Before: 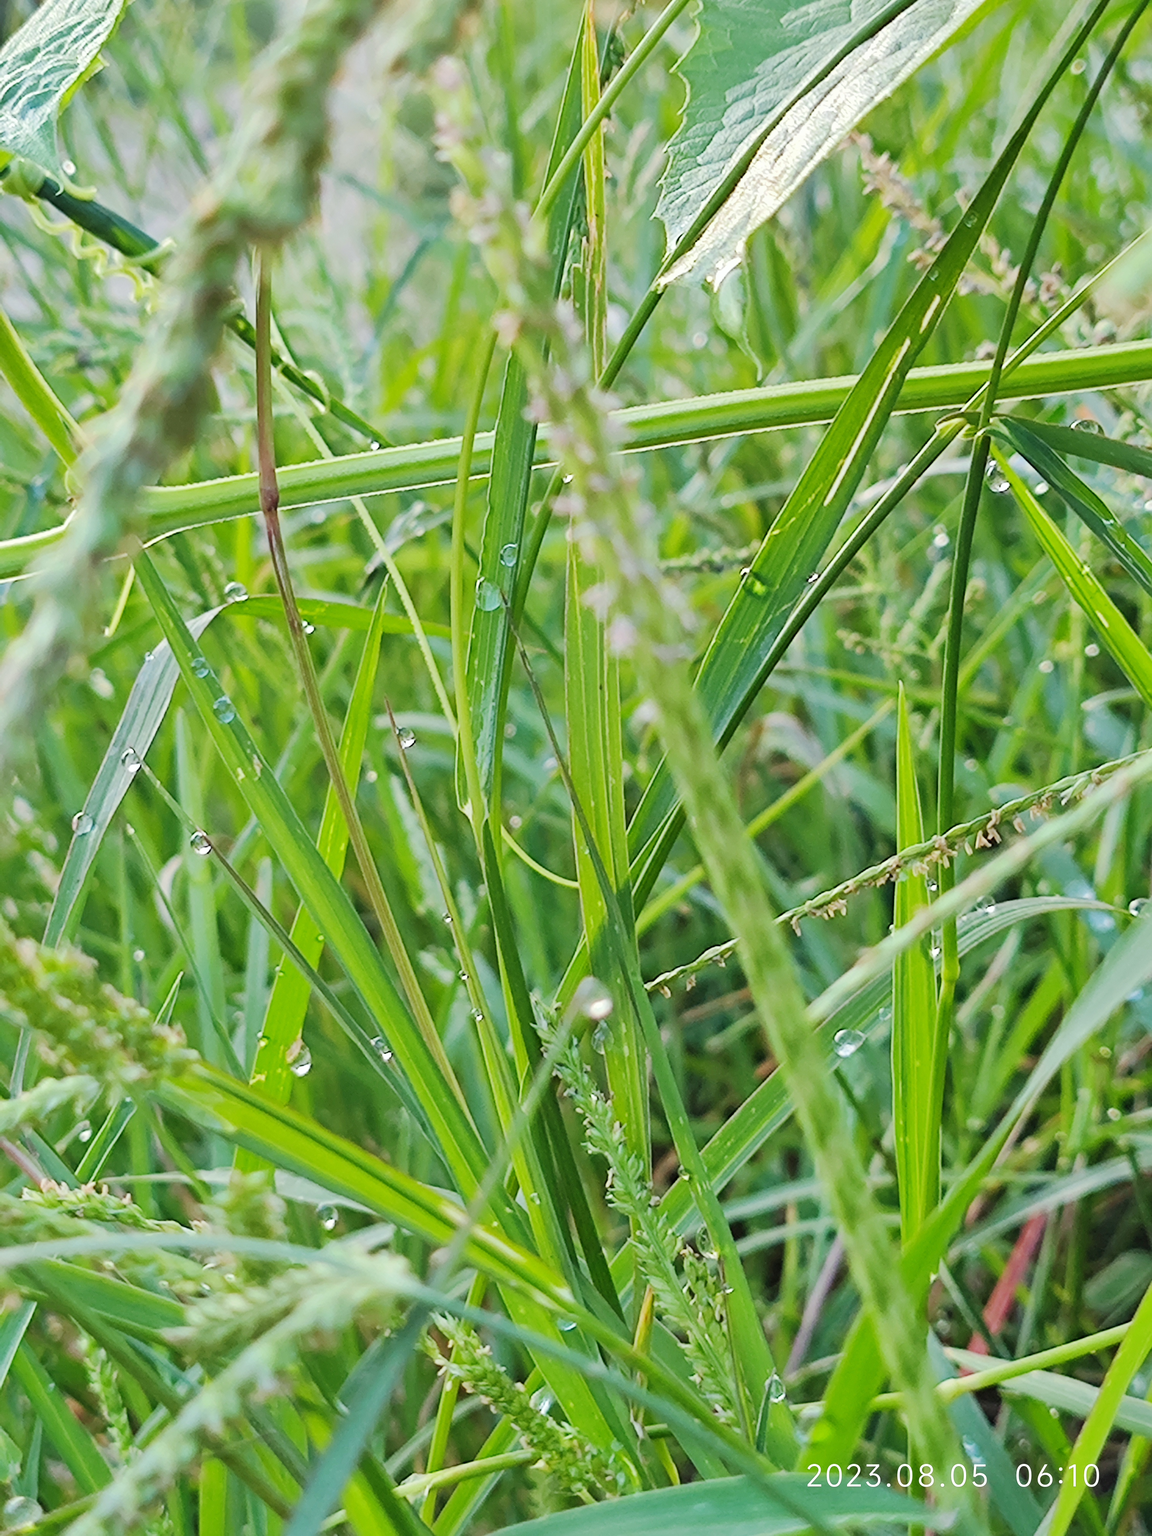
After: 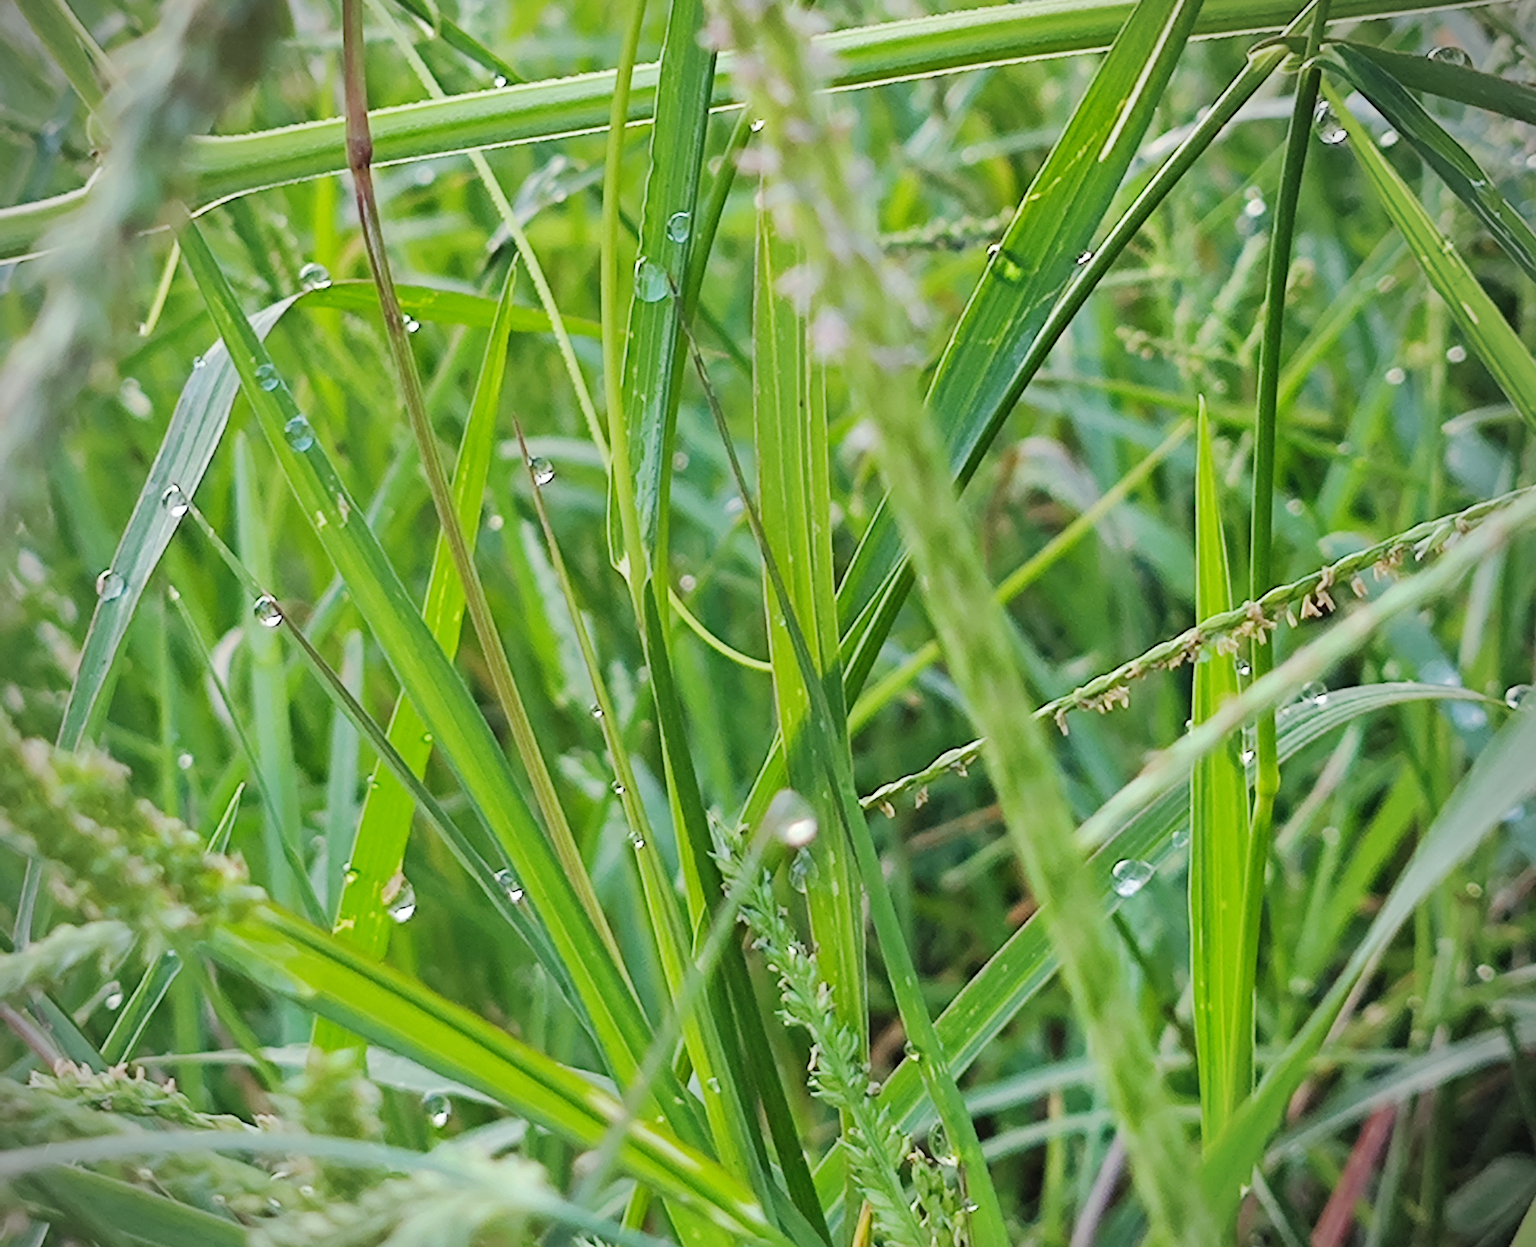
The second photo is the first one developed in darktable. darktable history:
vignetting: on, module defaults
crop and rotate: top 25.053%, bottom 14.045%
